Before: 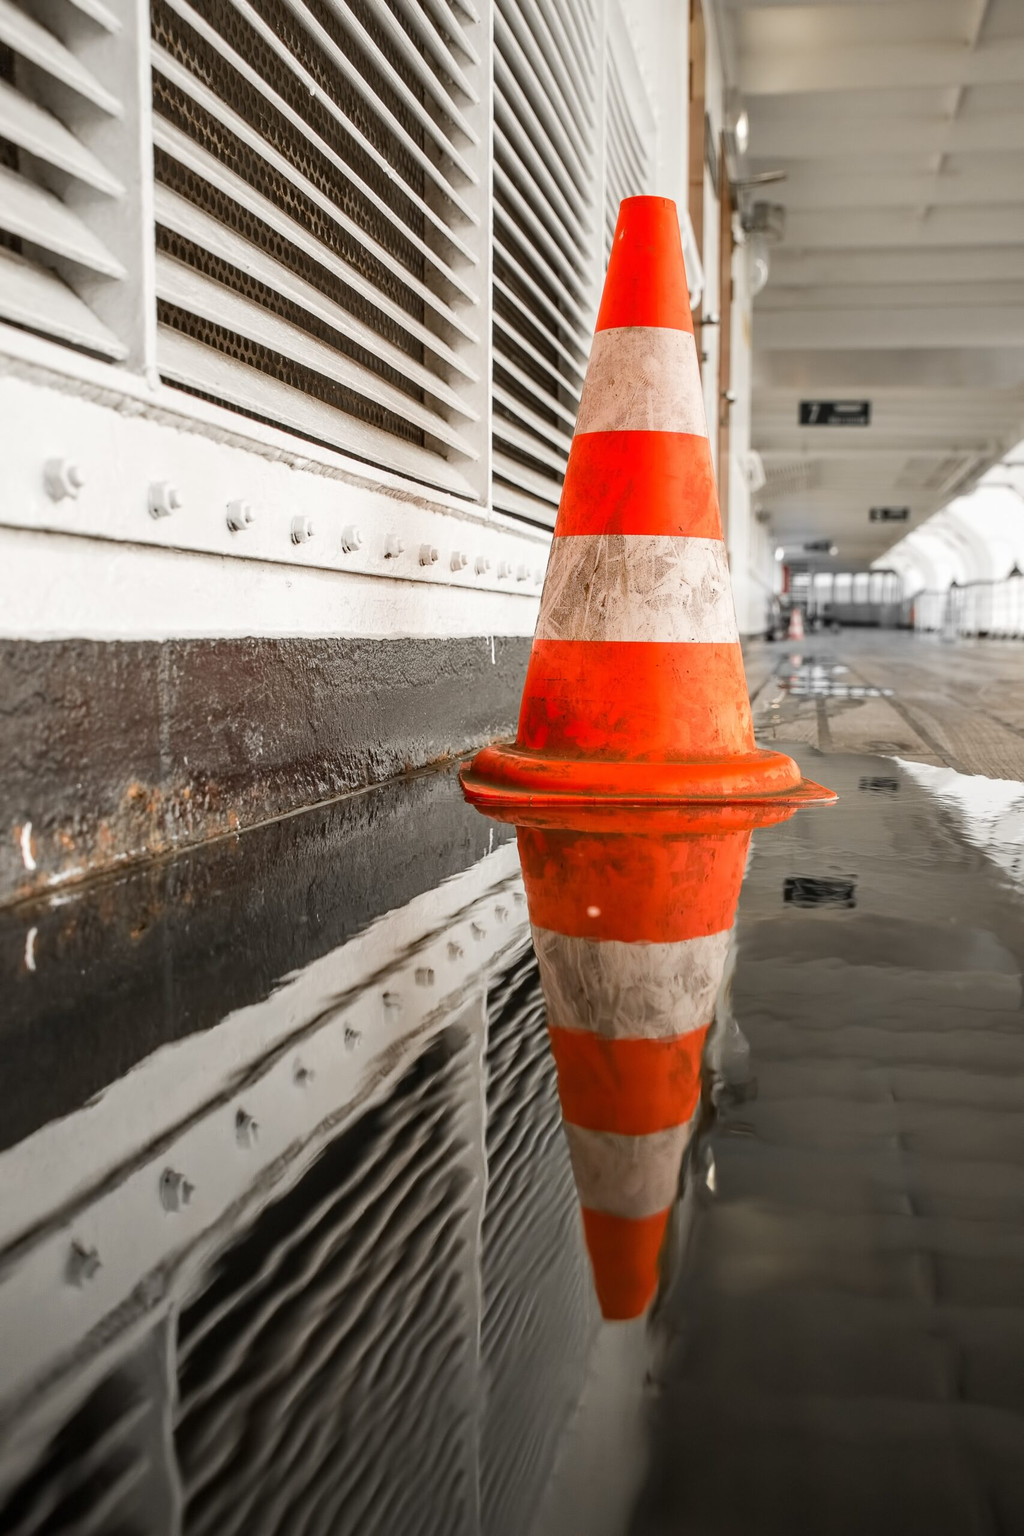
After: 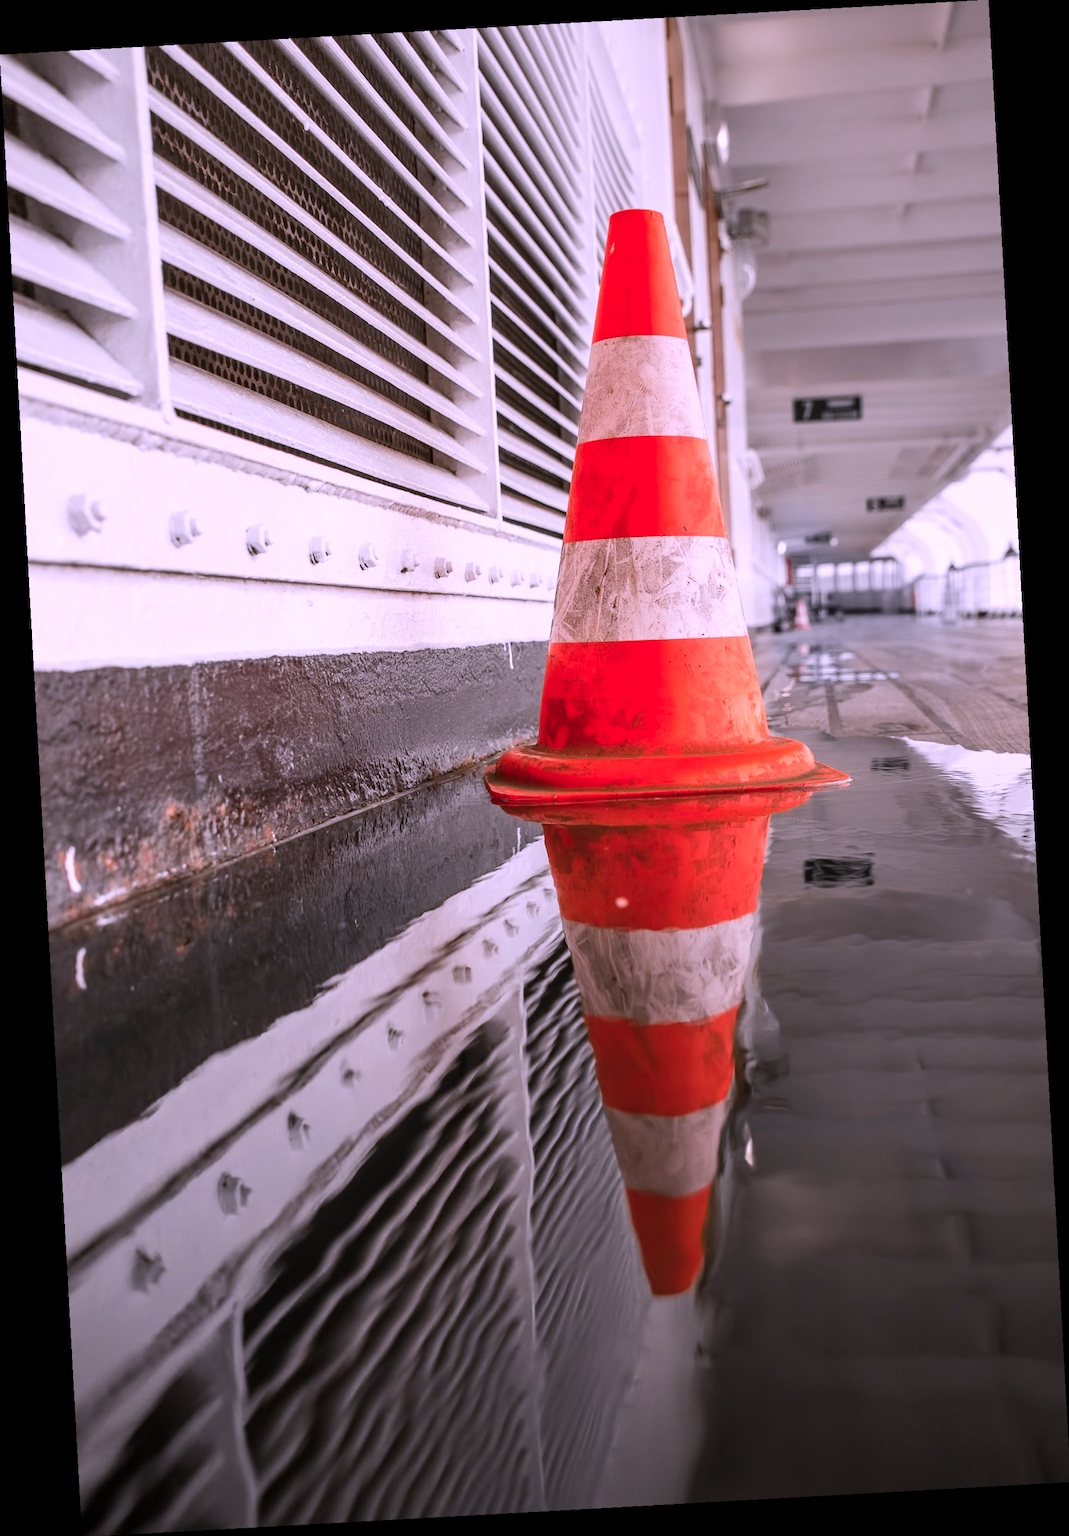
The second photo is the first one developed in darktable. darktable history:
color correction: highlights a* 15.03, highlights b* -25.07
rotate and perspective: rotation -3.18°, automatic cropping off
